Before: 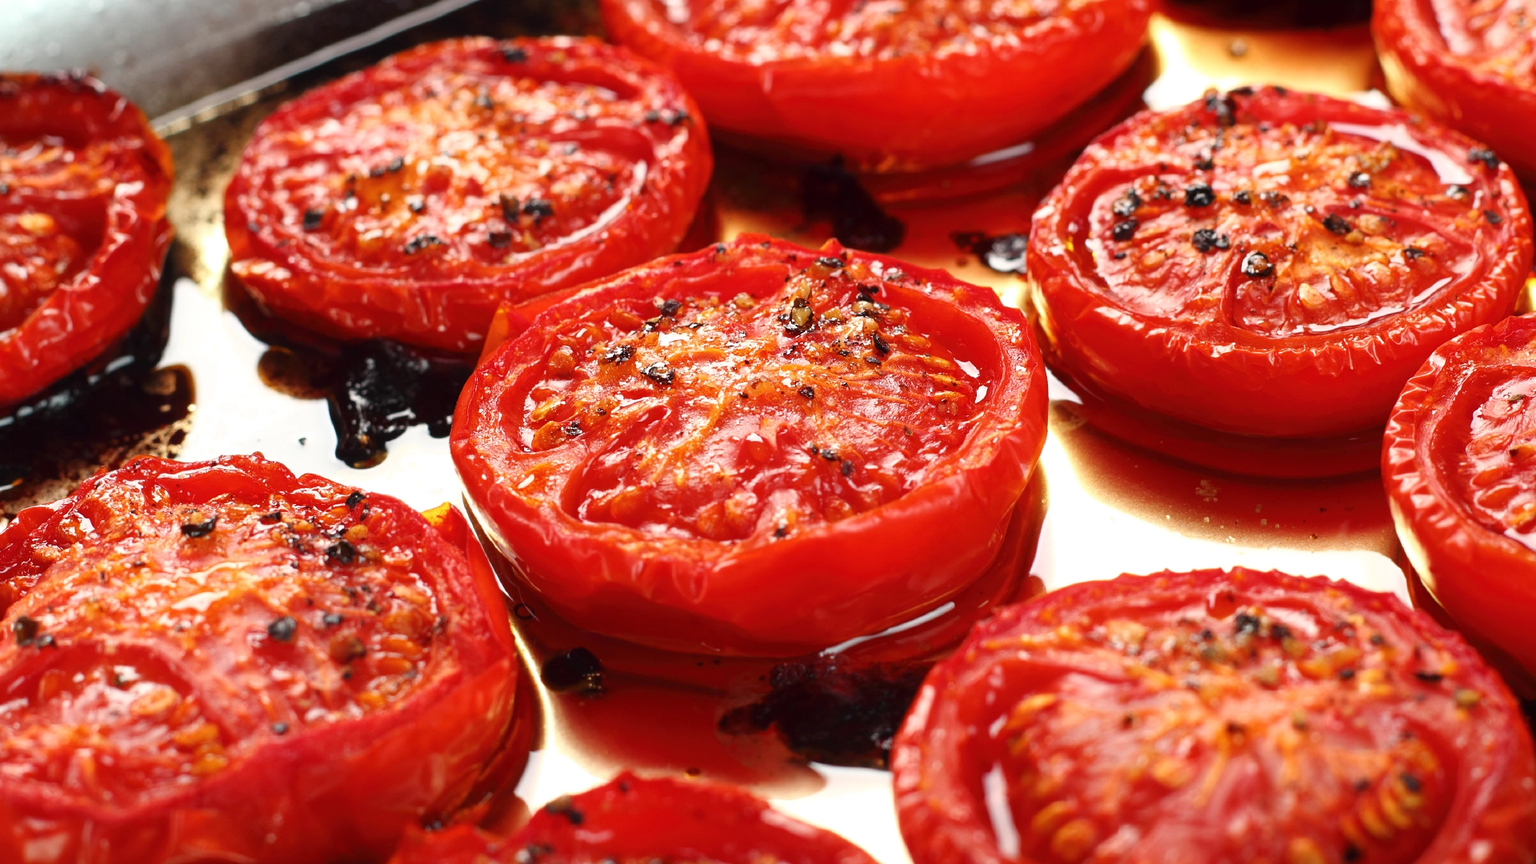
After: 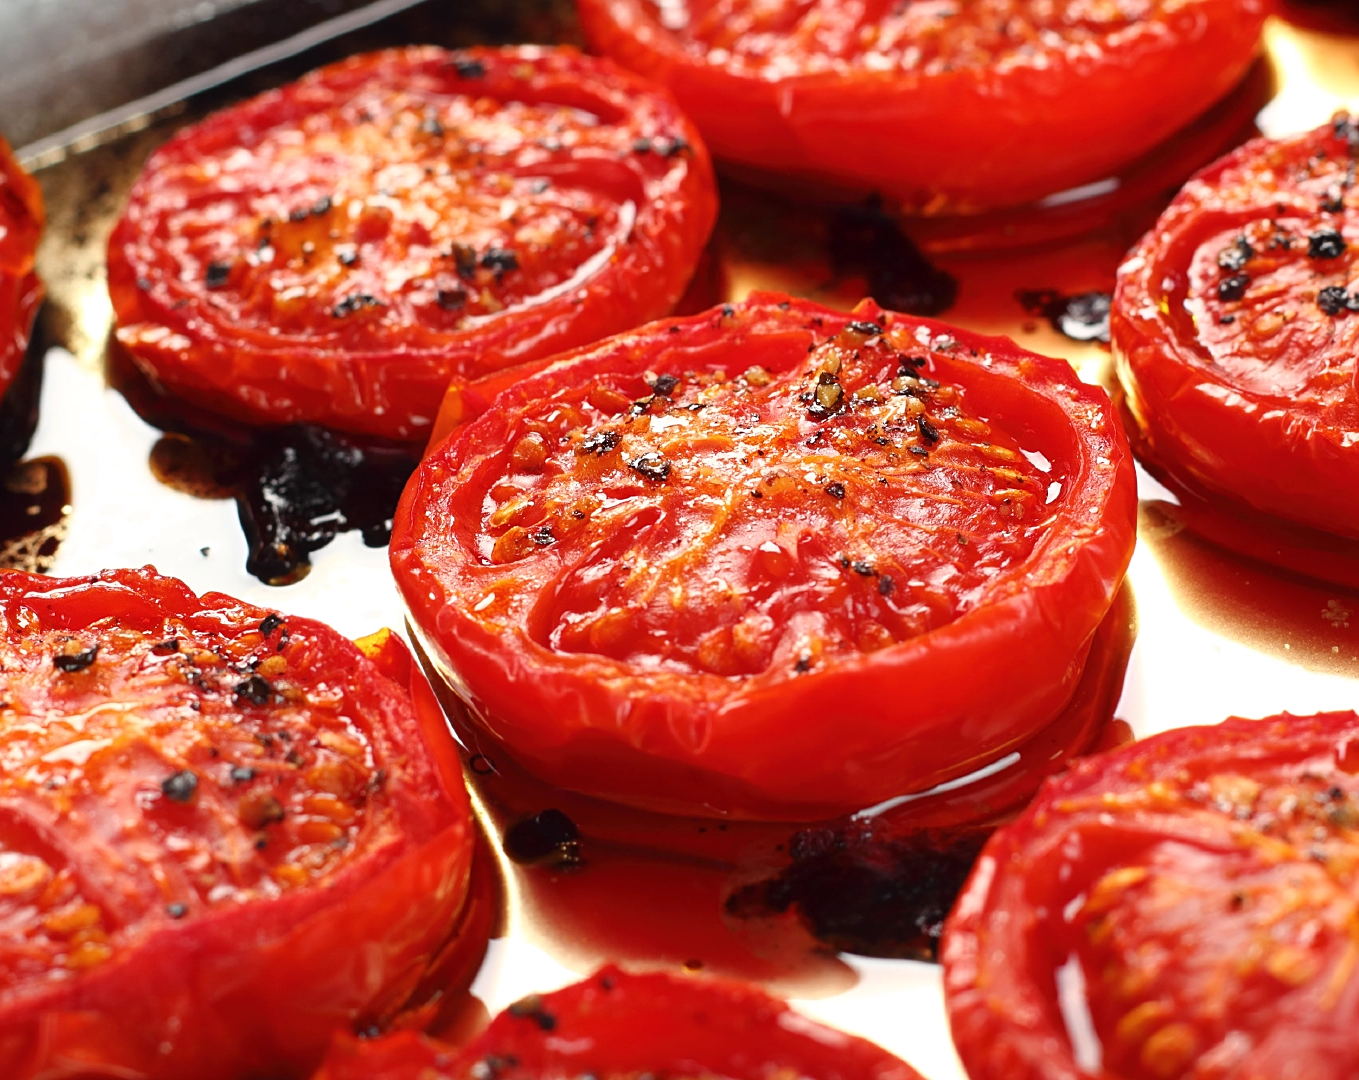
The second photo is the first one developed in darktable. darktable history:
crop and rotate: left 9.061%, right 20.142%
sharpen: amount 0.2
